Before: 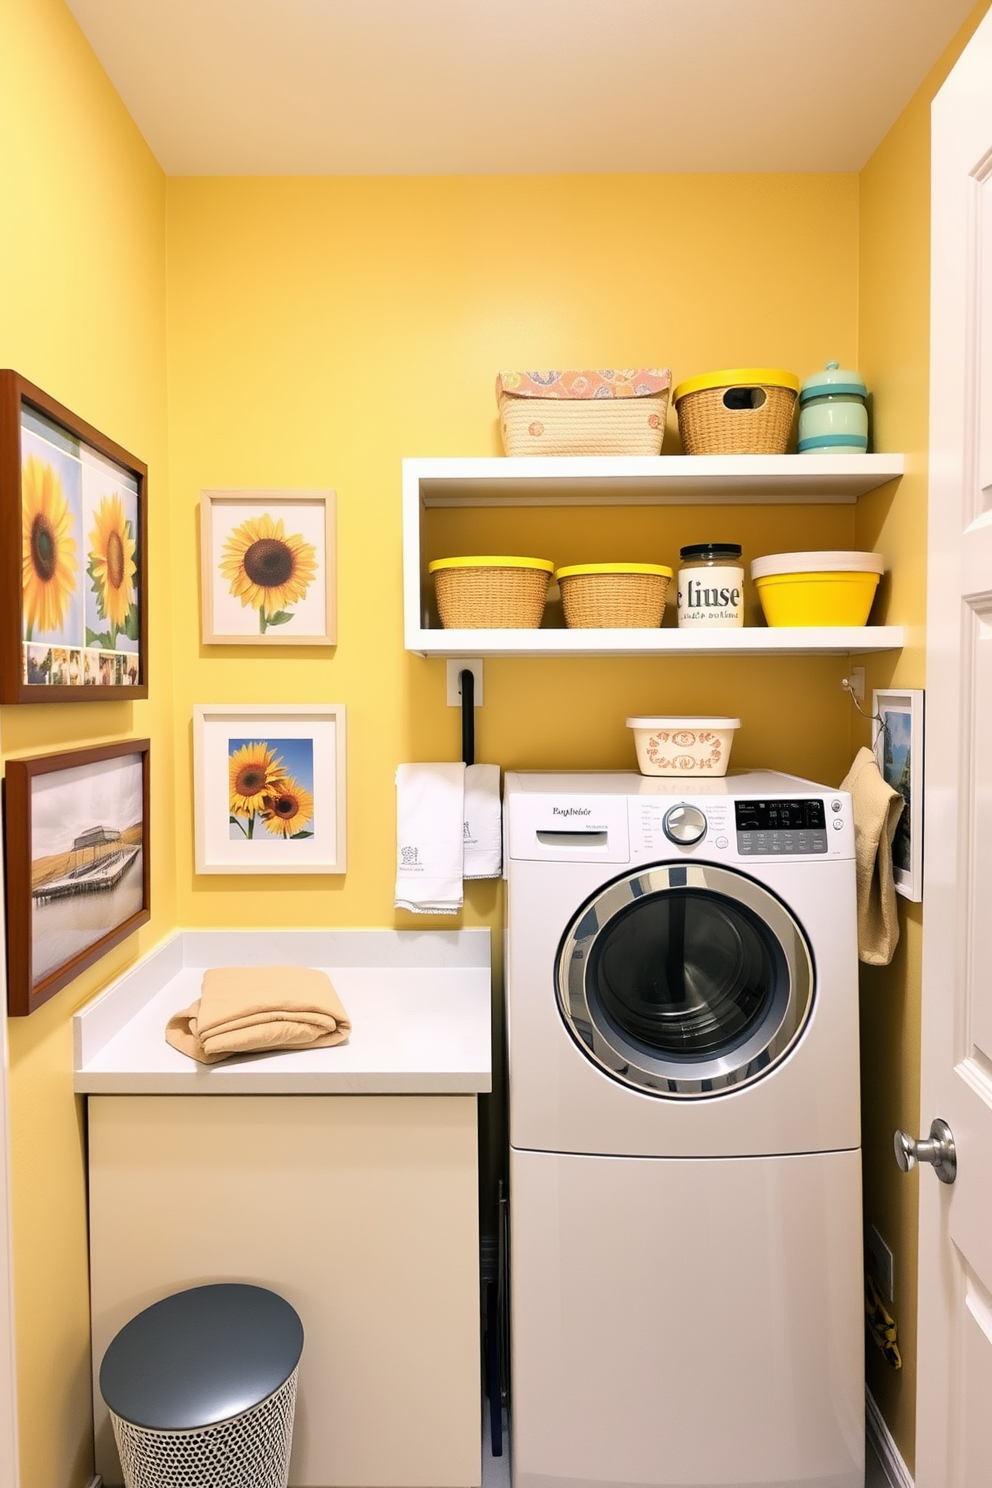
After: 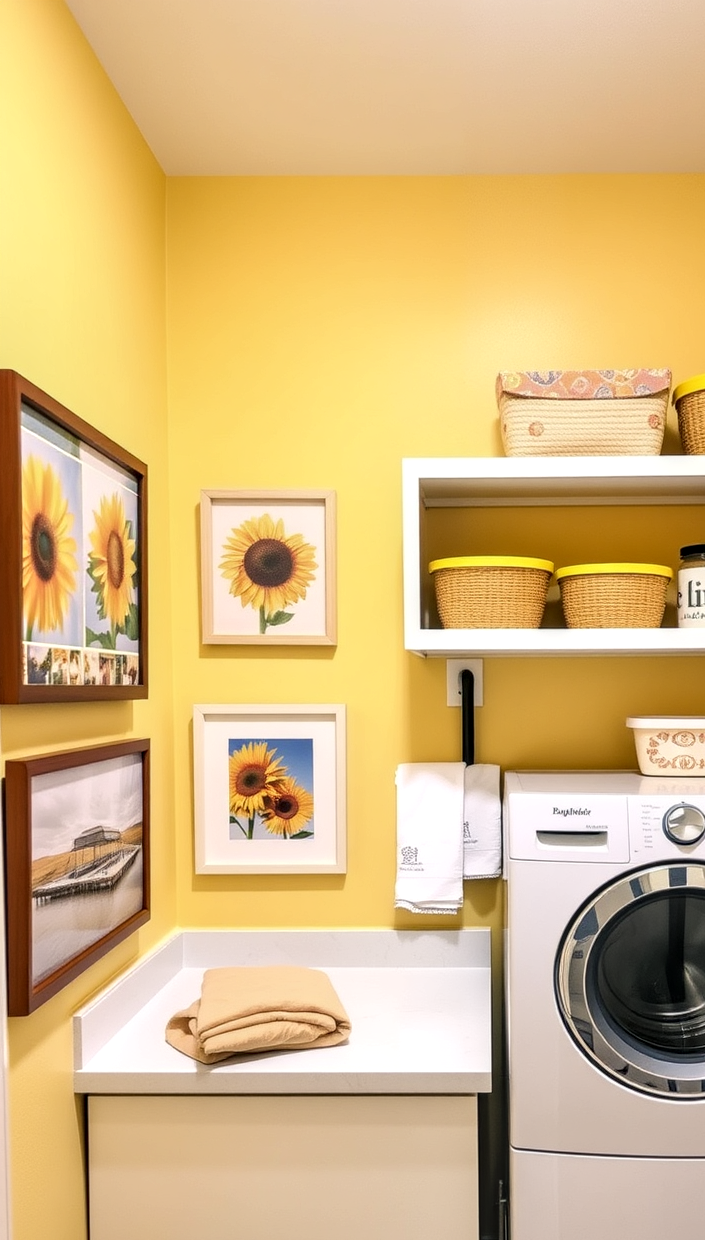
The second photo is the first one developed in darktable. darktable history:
crop: right 28.885%, bottom 16.626%
local contrast: highlights 61%, detail 143%, midtone range 0.428
